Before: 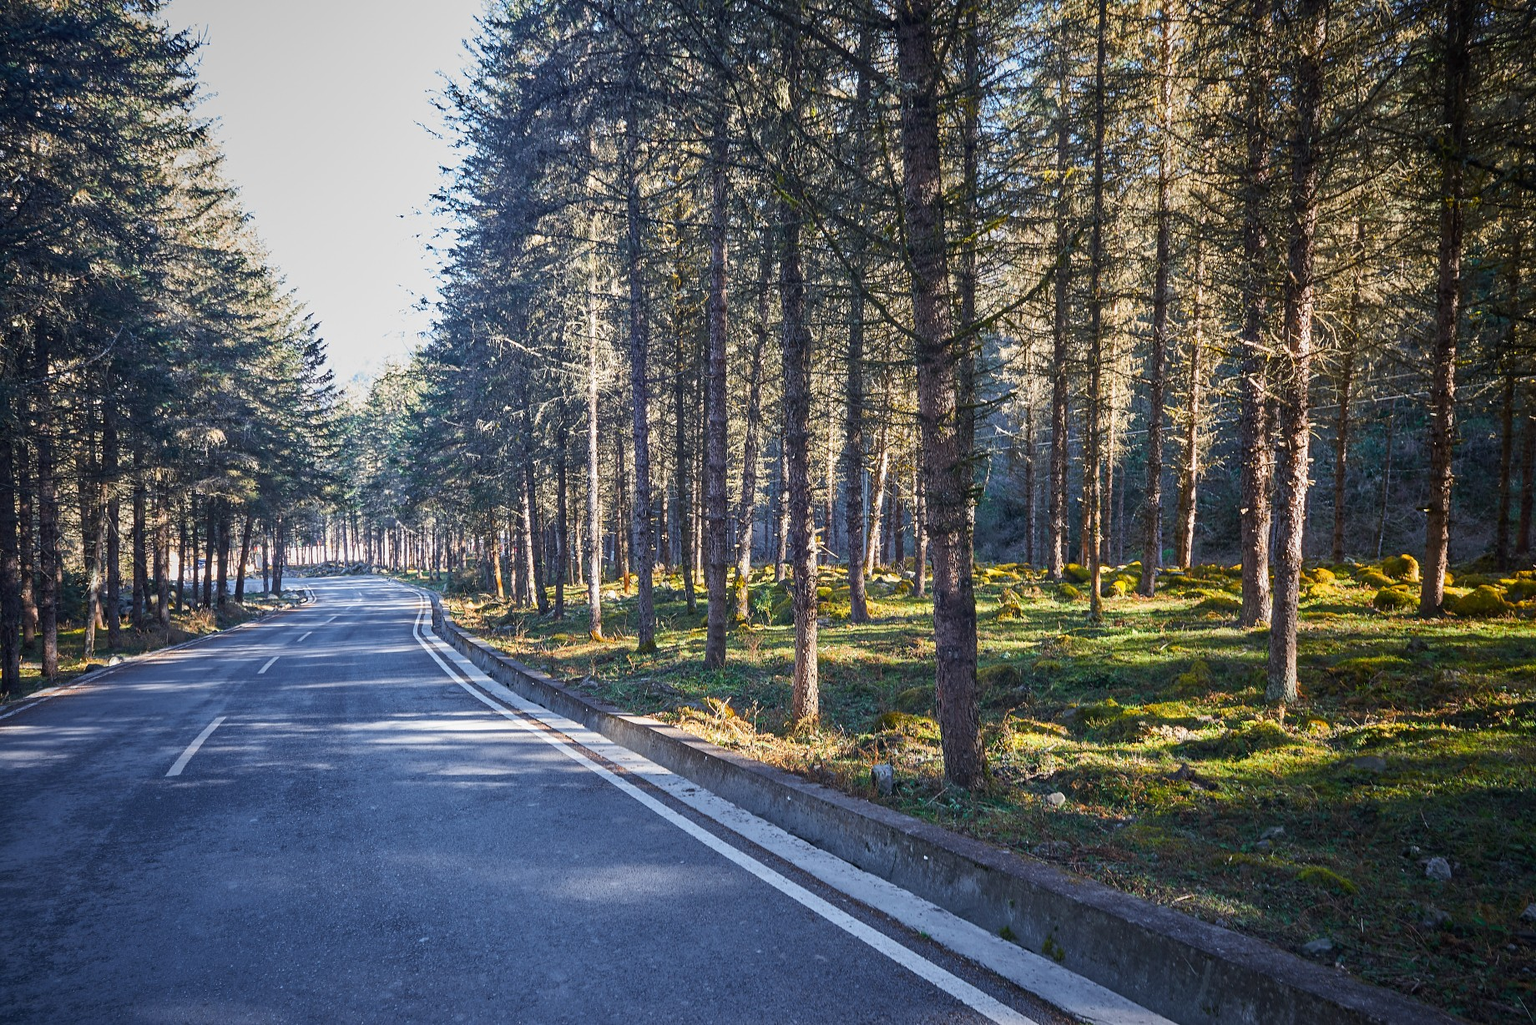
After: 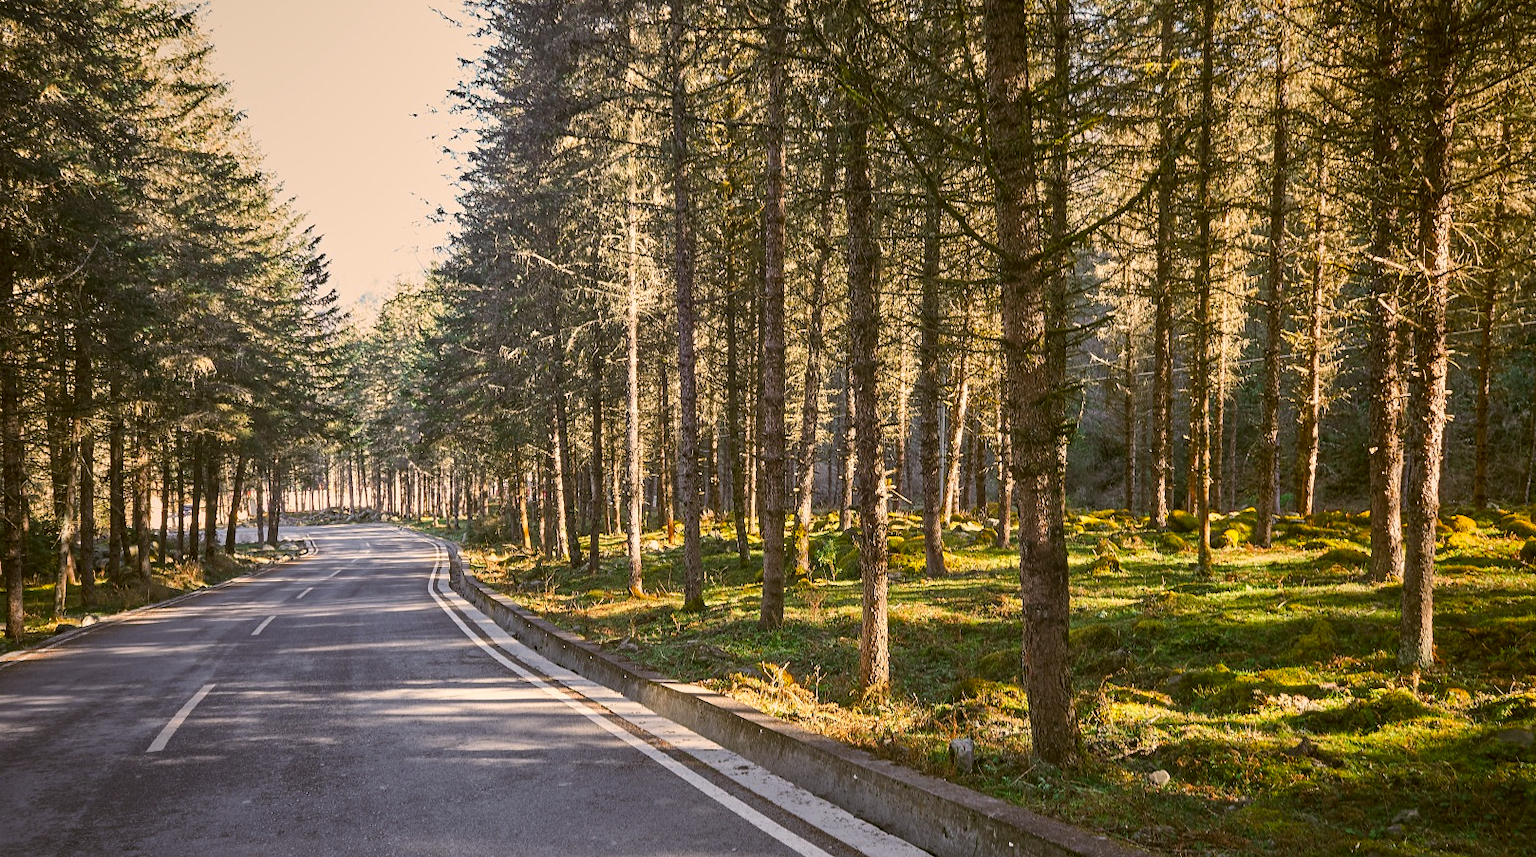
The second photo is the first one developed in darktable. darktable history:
color correction: highlights a* 8.98, highlights b* 15.09, shadows a* -0.49, shadows b* 26.52
crop and rotate: left 2.425%, top 11.305%, right 9.6%, bottom 15.08%
